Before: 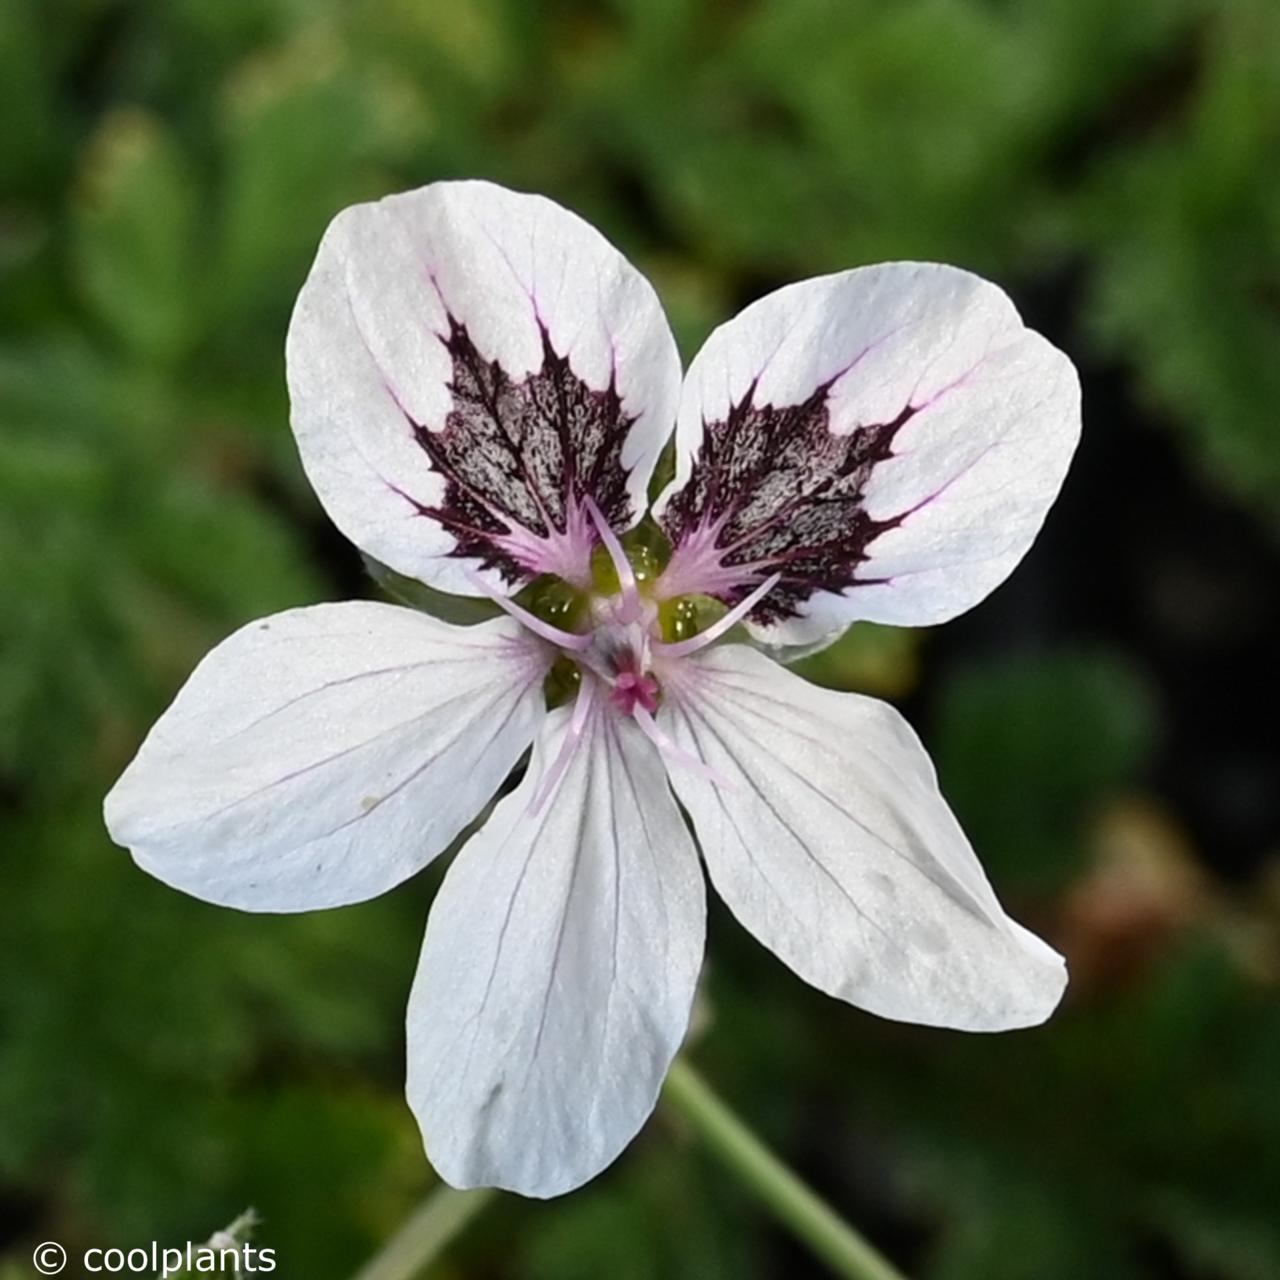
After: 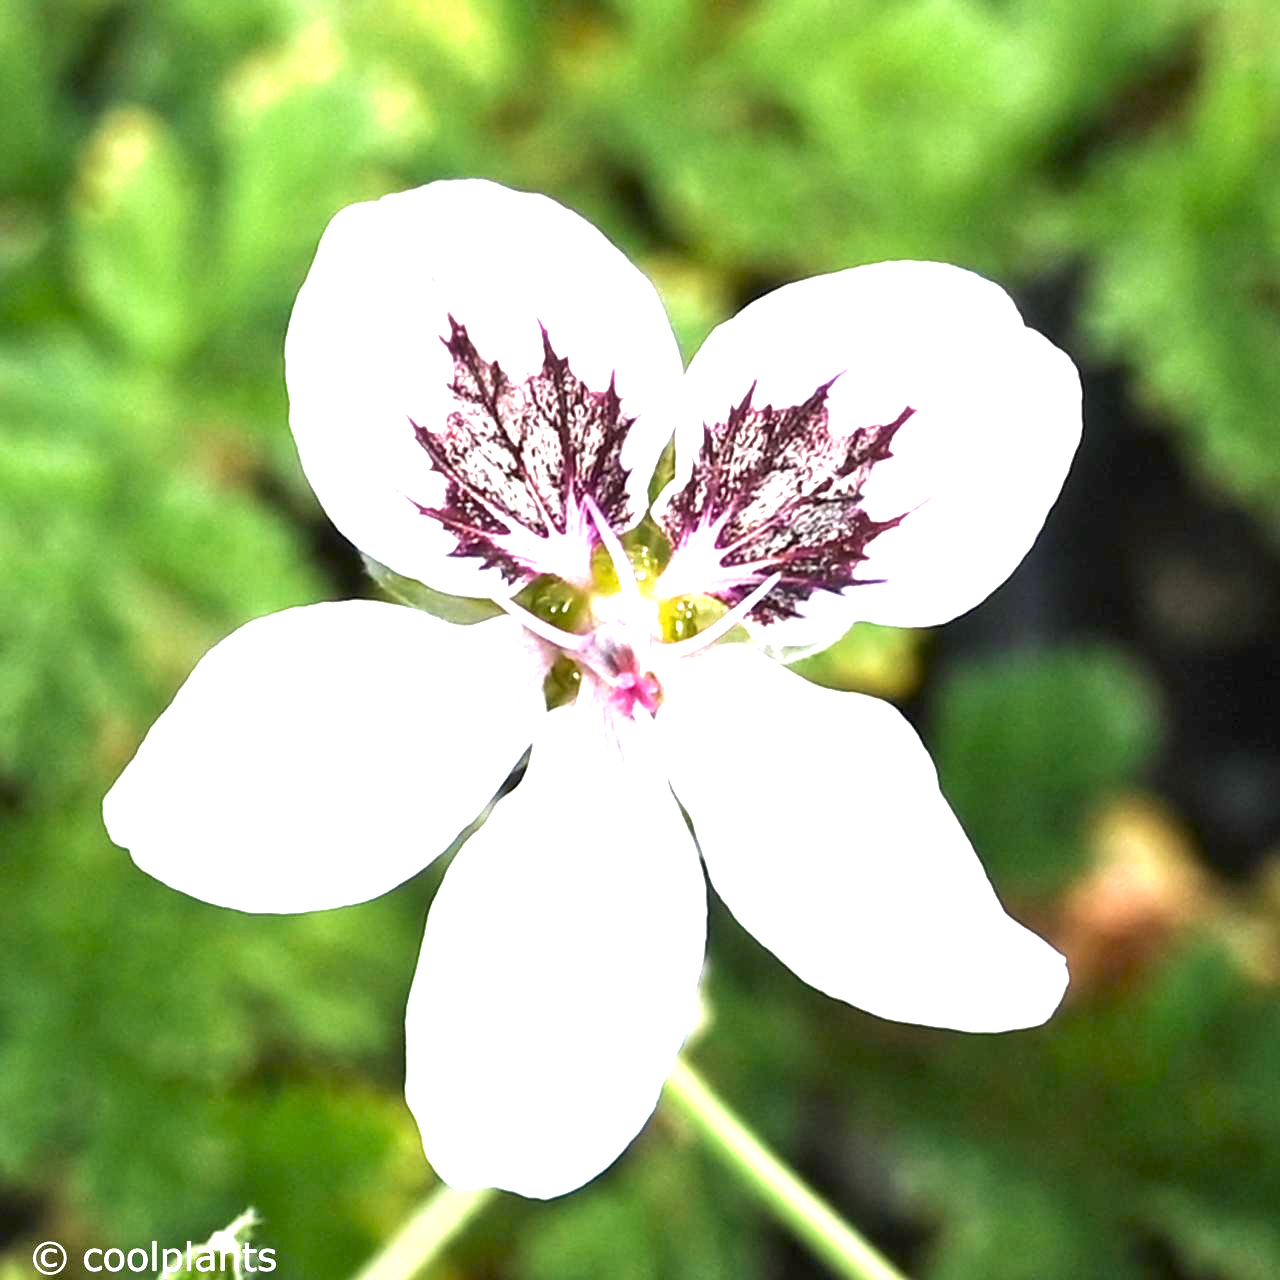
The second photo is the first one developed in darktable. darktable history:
exposure: exposure 1.475 EV, compensate exposure bias true, compensate highlight preservation false
velvia: on, module defaults
